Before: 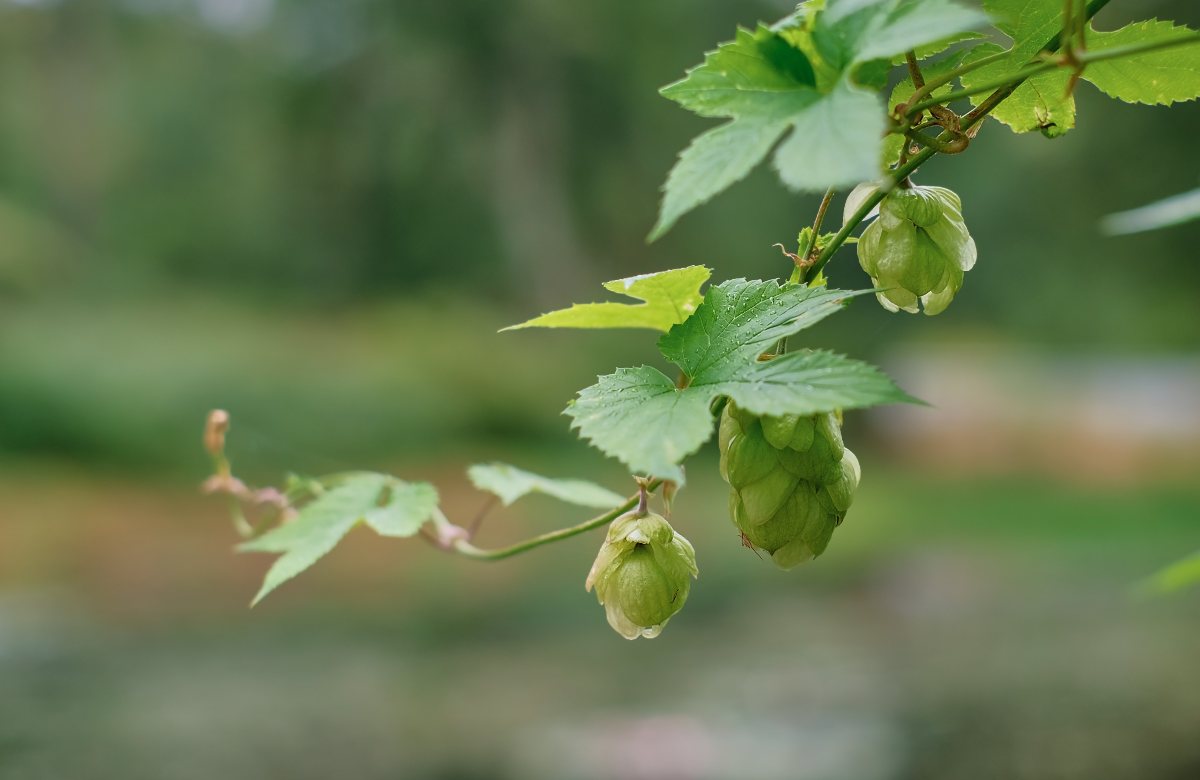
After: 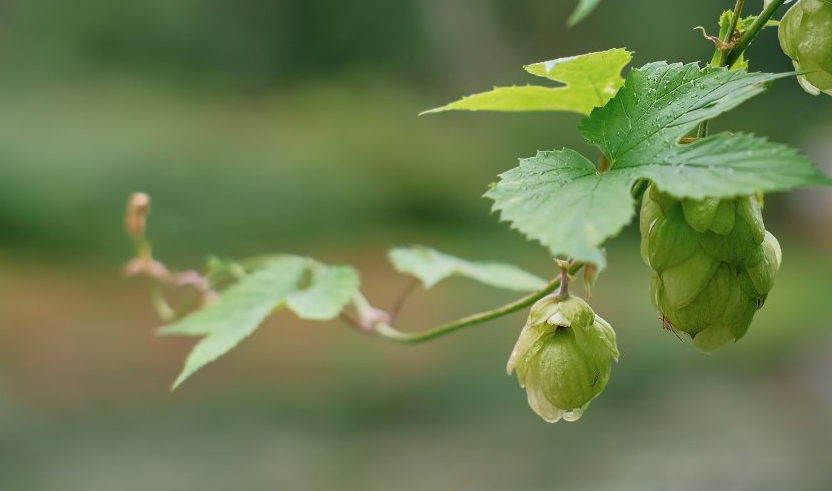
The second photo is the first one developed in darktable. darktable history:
crop: left 6.663%, top 27.931%, right 23.992%, bottom 9.079%
